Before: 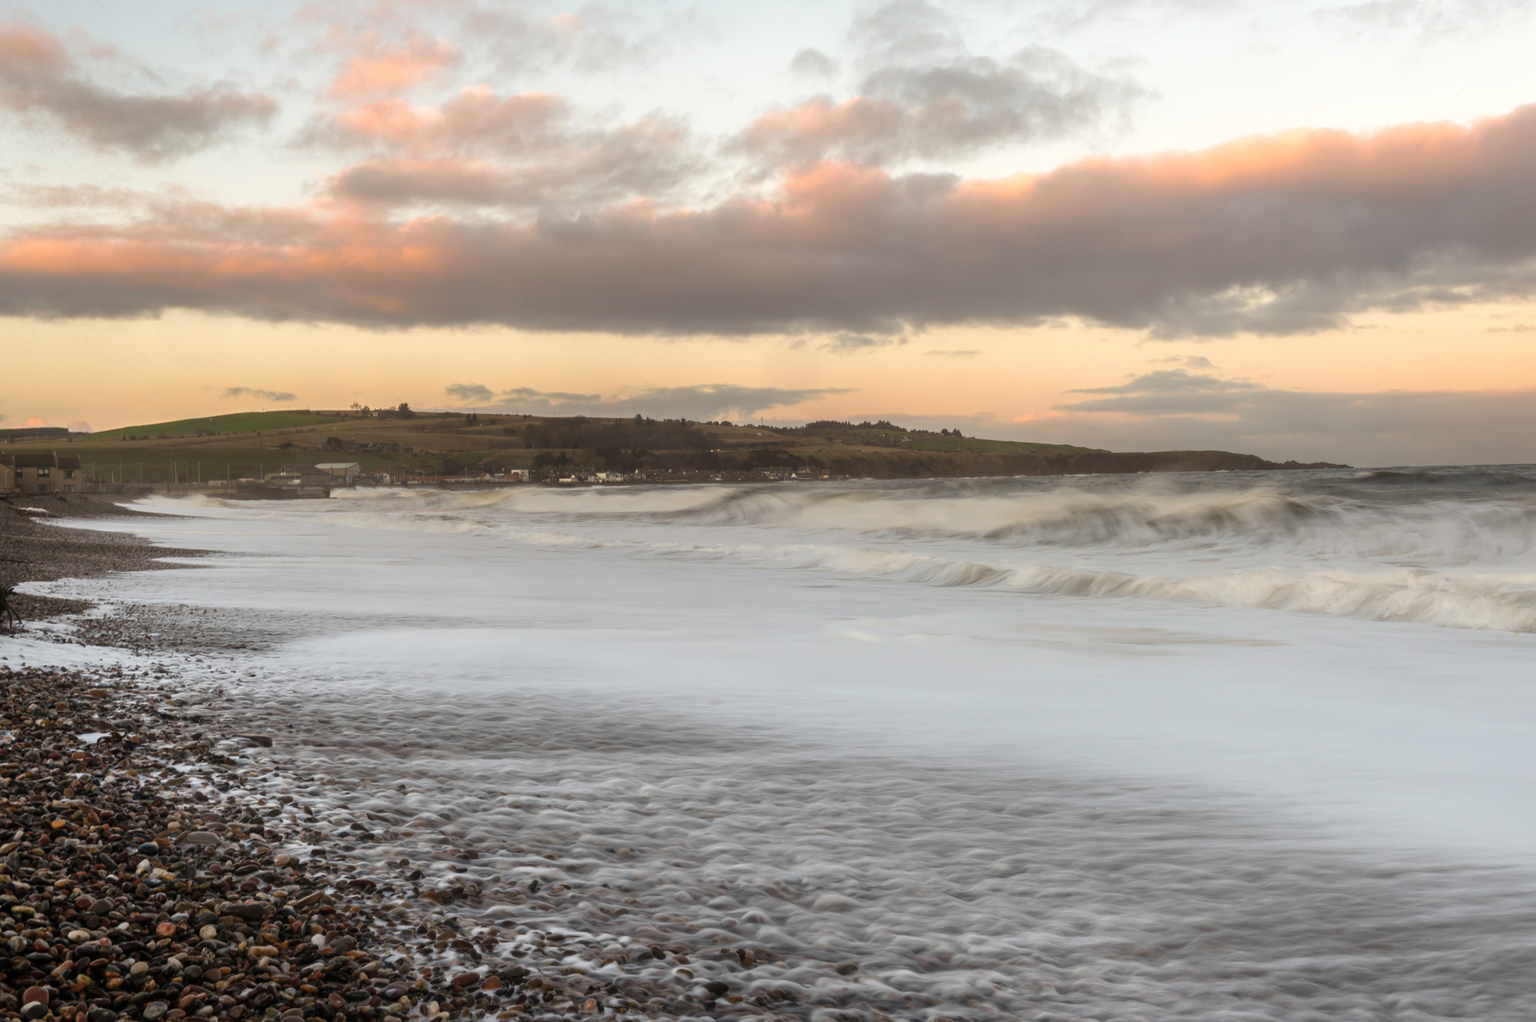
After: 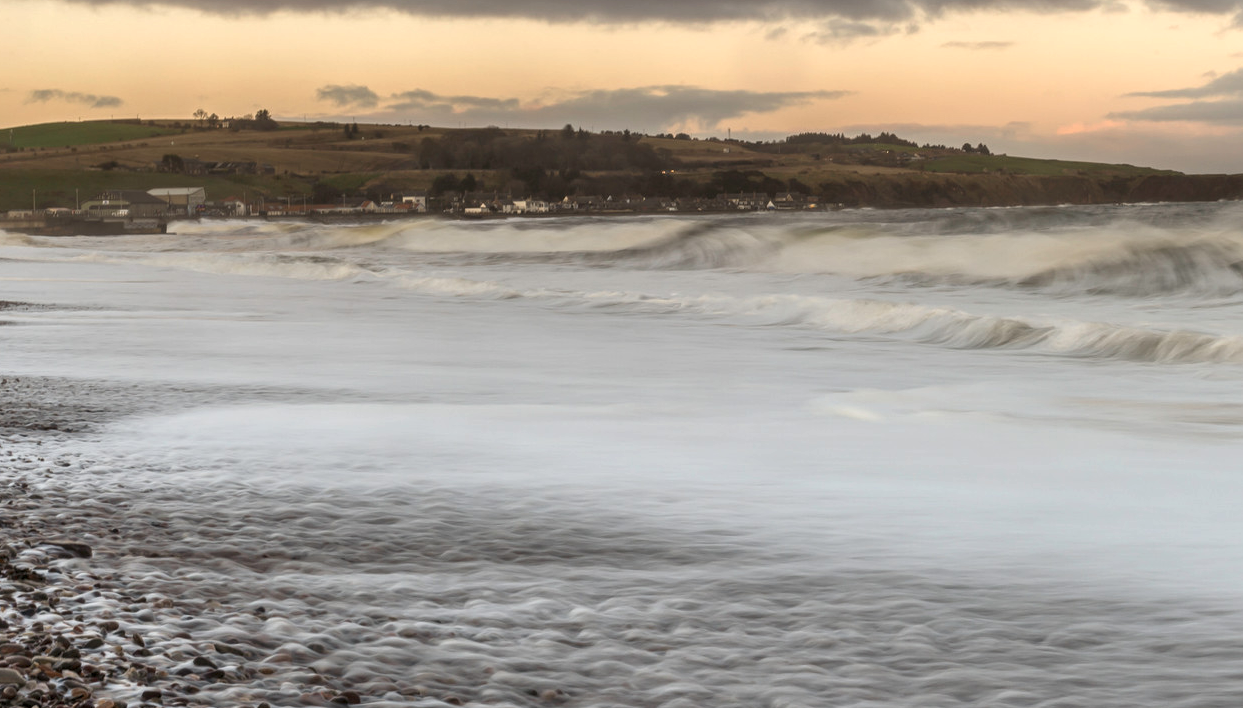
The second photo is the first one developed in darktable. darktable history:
crop: left 13.177%, top 31.19%, right 24.666%, bottom 15.606%
local contrast: detail 130%
